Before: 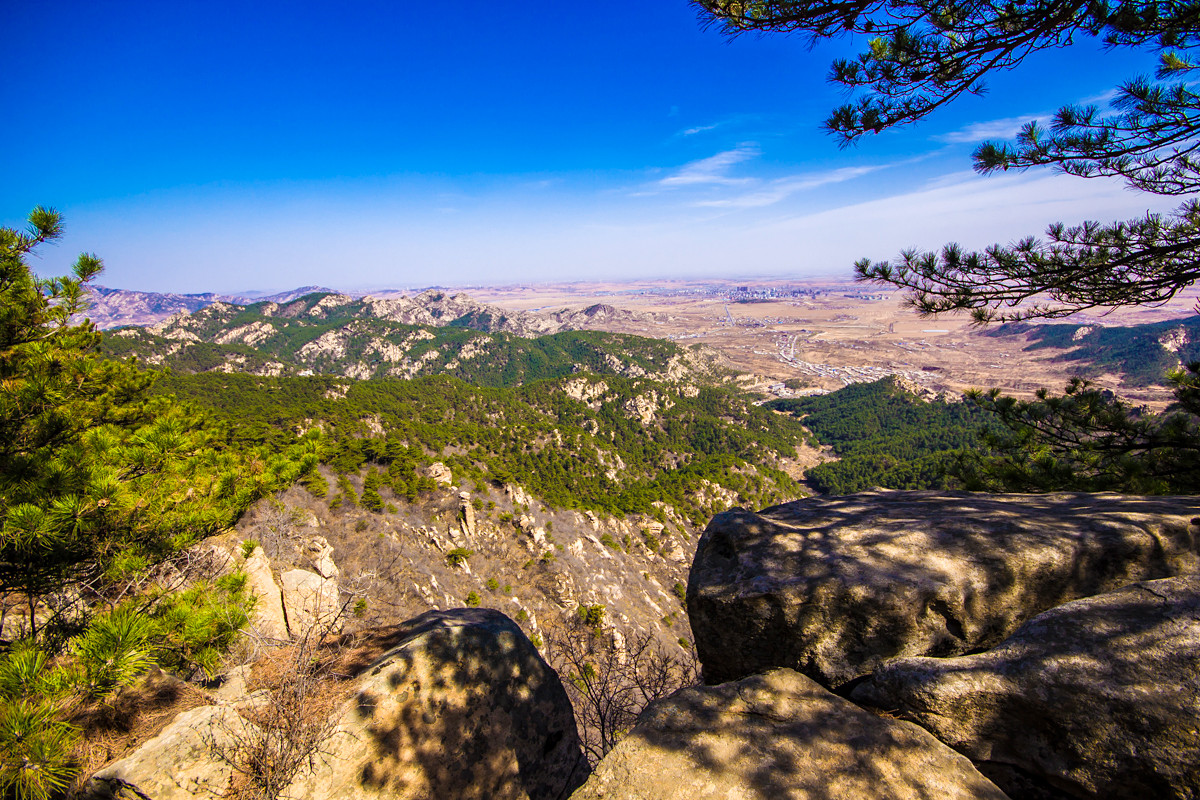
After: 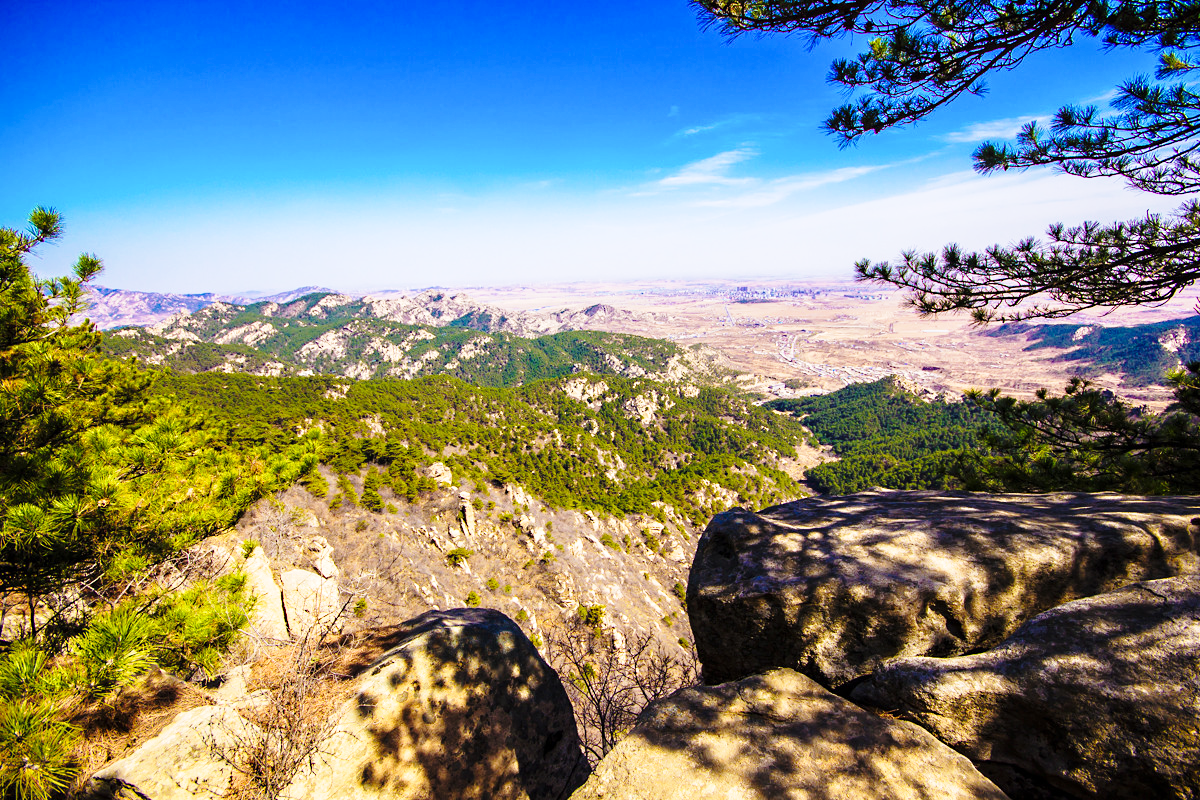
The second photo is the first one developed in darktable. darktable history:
sharpen: radius 5.374, amount 0.317, threshold 26.153
base curve: curves: ch0 [(0, 0) (0.028, 0.03) (0.121, 0.232) (0.46, 0.748) (0.859, 0.968) (1, 1)], preserve colors none
